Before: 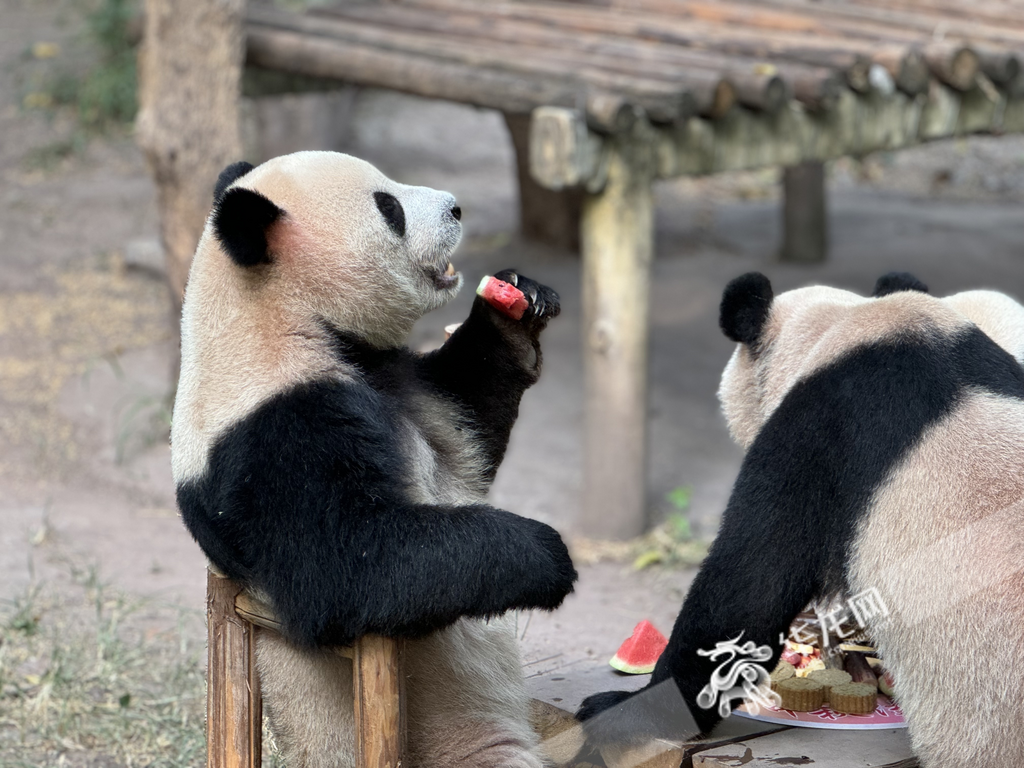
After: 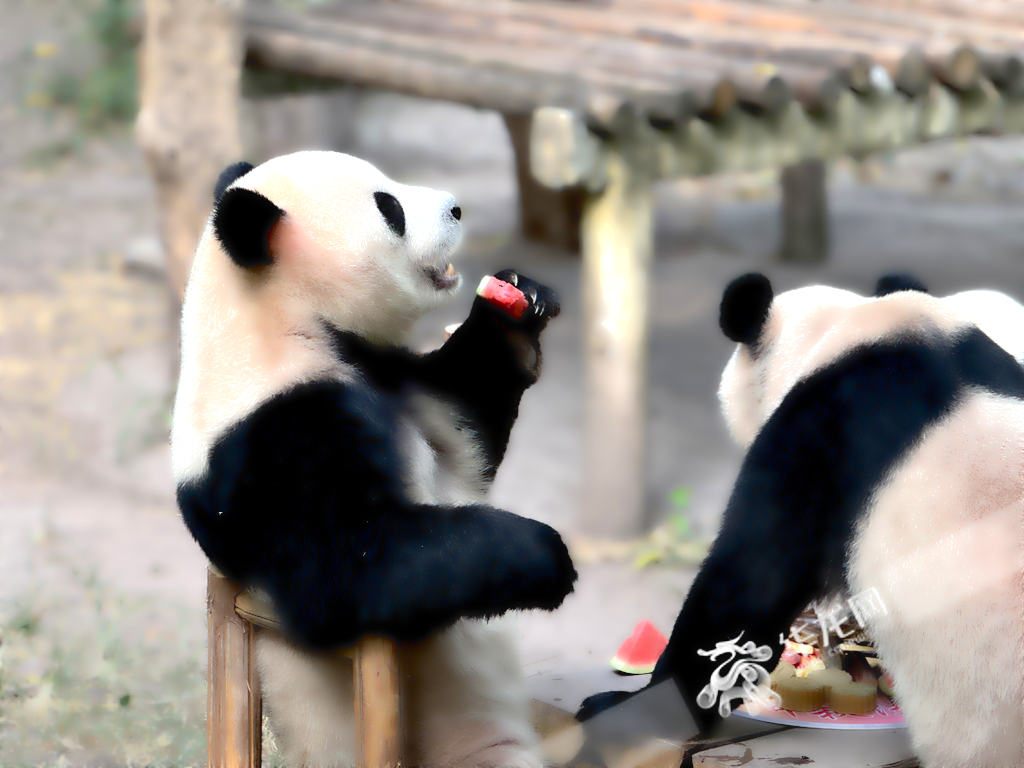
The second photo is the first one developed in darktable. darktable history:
exposure: black level correction 0.012, exposure 0.7 EV, compensate exposure bias true, compensate highlight preservation false
lowpass: radius 4, soften with bilateral filter, unbound 0
graduated density: rotation -180°, offset 27.42
